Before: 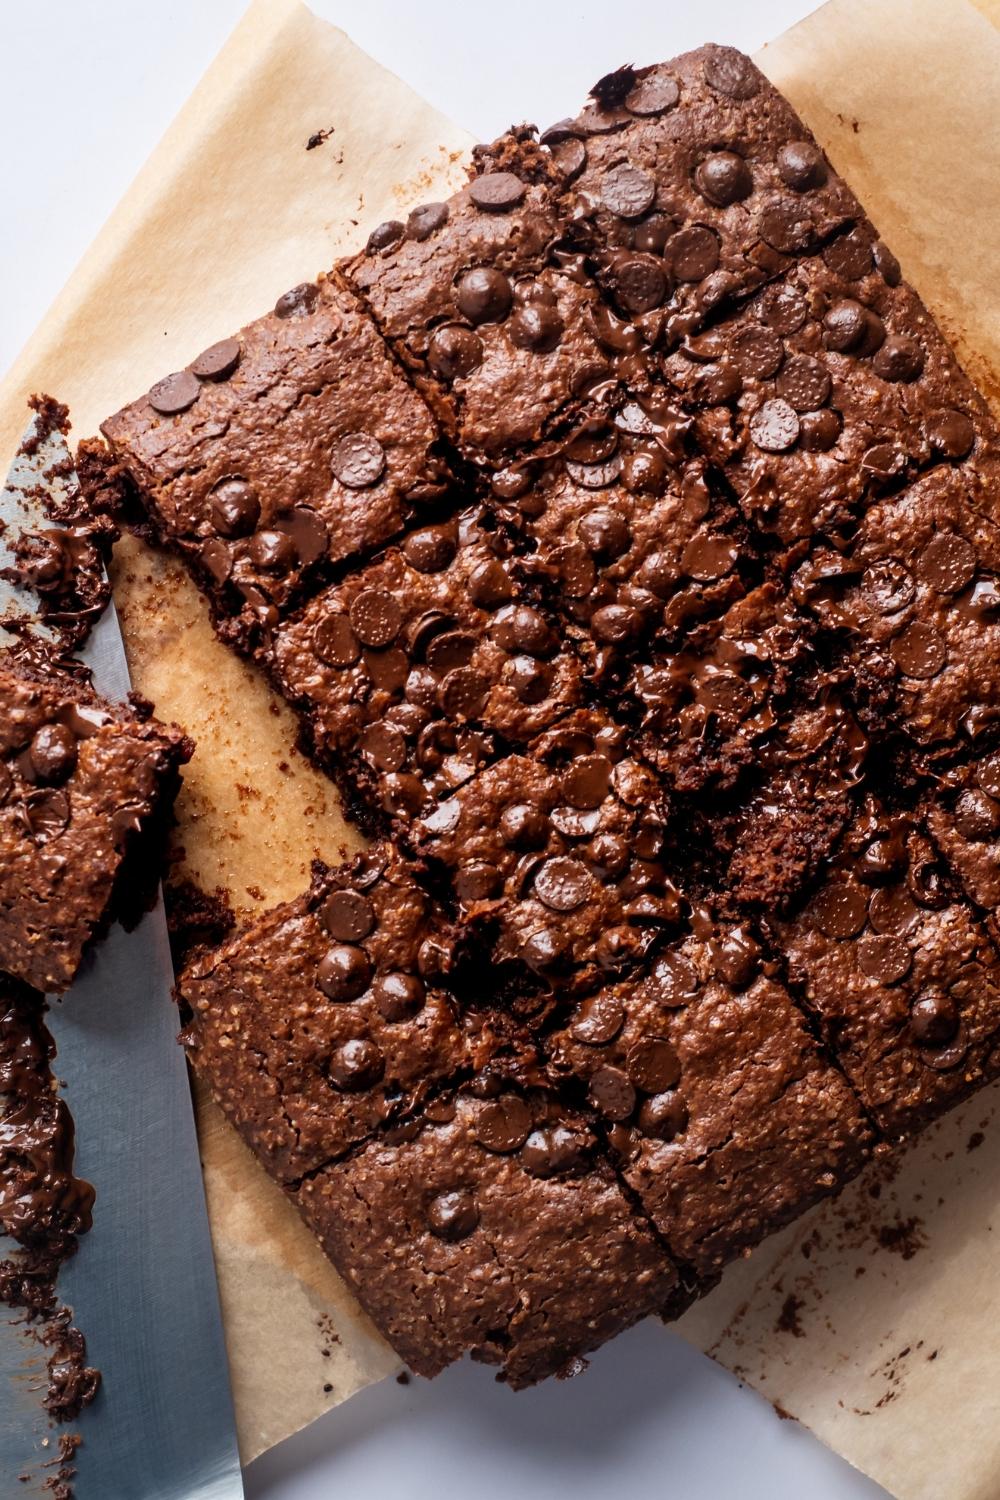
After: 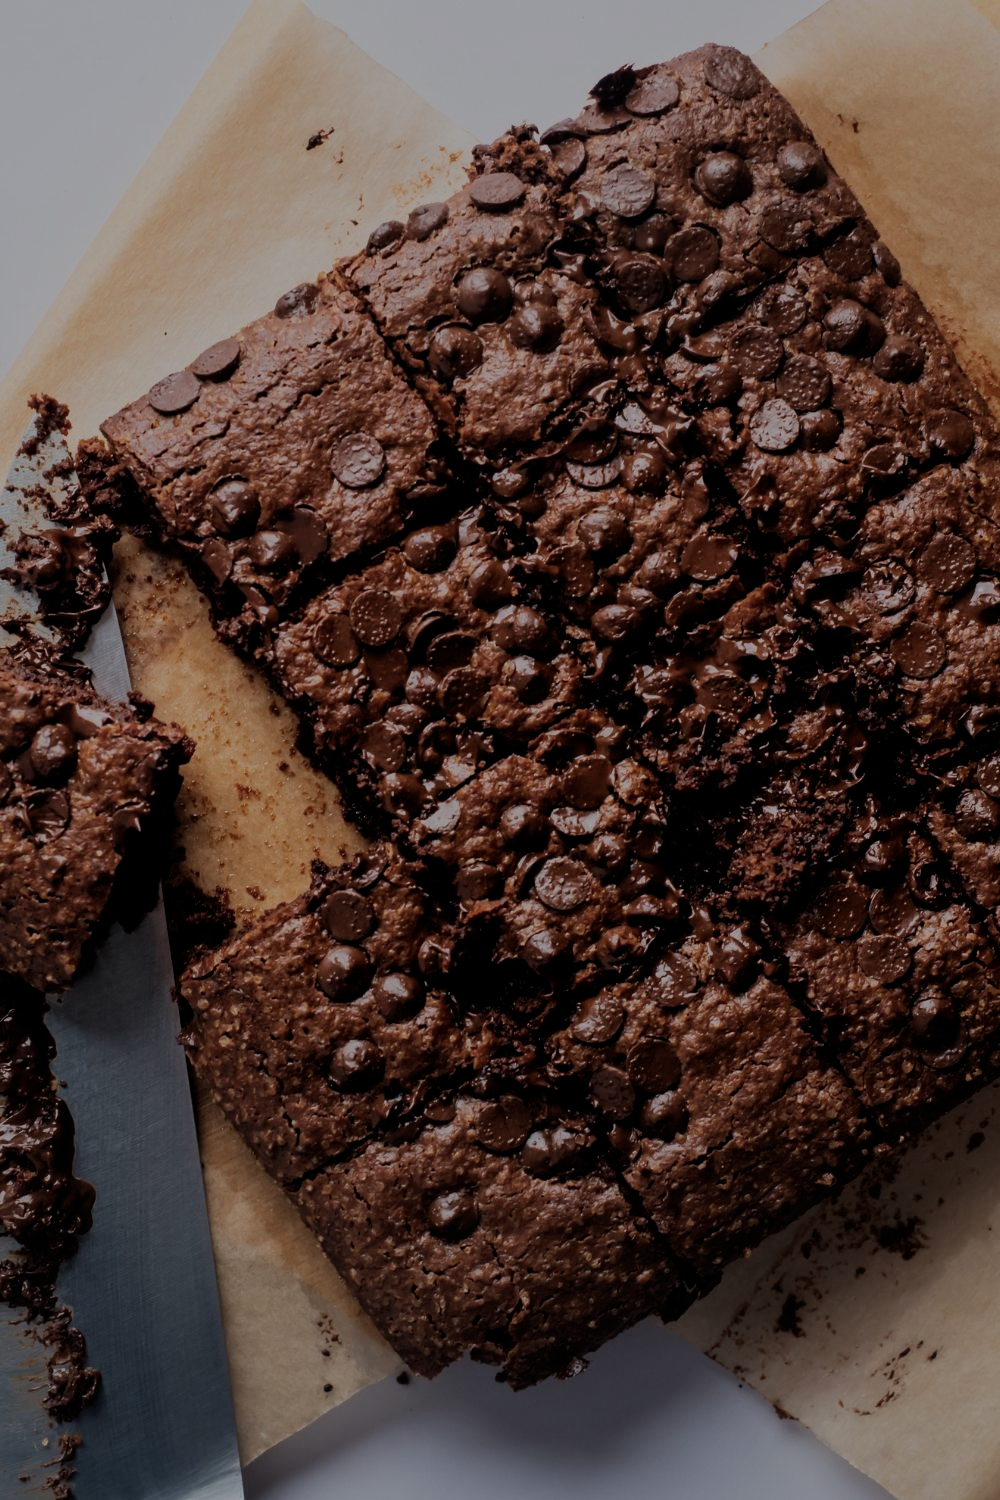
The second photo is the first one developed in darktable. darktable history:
color balance rgb: perceptual saturation grading › global saturation 0.717%, perceptual brilliance grading › global brilliance -47.871%, global vibrance 25%, contrast 19.846%
tone equalizer: -8 EV -0.754 EV, -7 EV -0.667 EV, -6 EV -0.575 EV, -5 EV -0.365 EV, -3 EV 0.379 EV, -2 EV 0.6 EV, -1 EV 0.687 EV, +0 EV 0.723 EV
